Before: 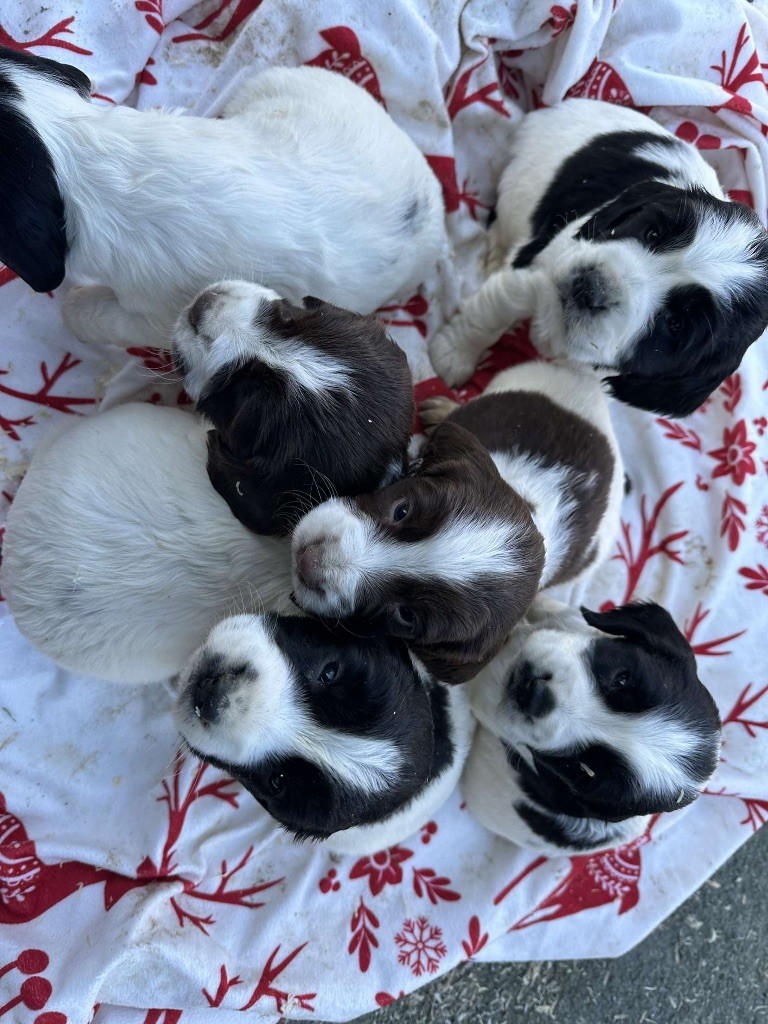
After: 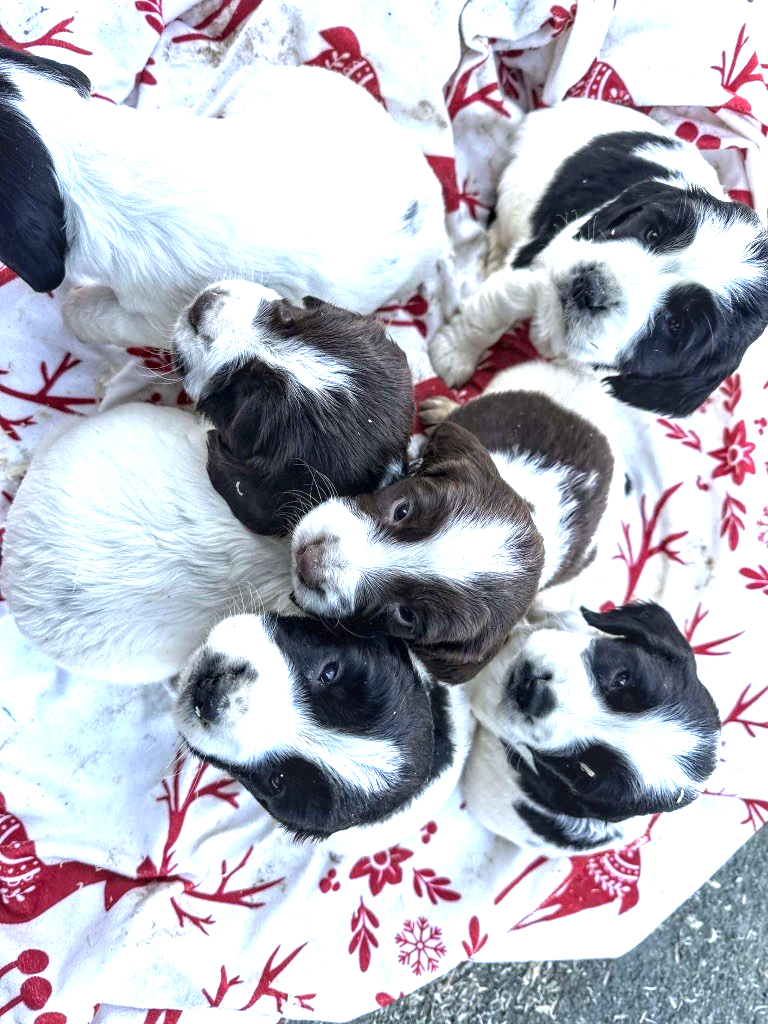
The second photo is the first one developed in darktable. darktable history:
local contrast: detail 142%
exposure: black level correction 0, exposure 1.388 EV, compensate exposure bias true, compensate highlight preservation false
